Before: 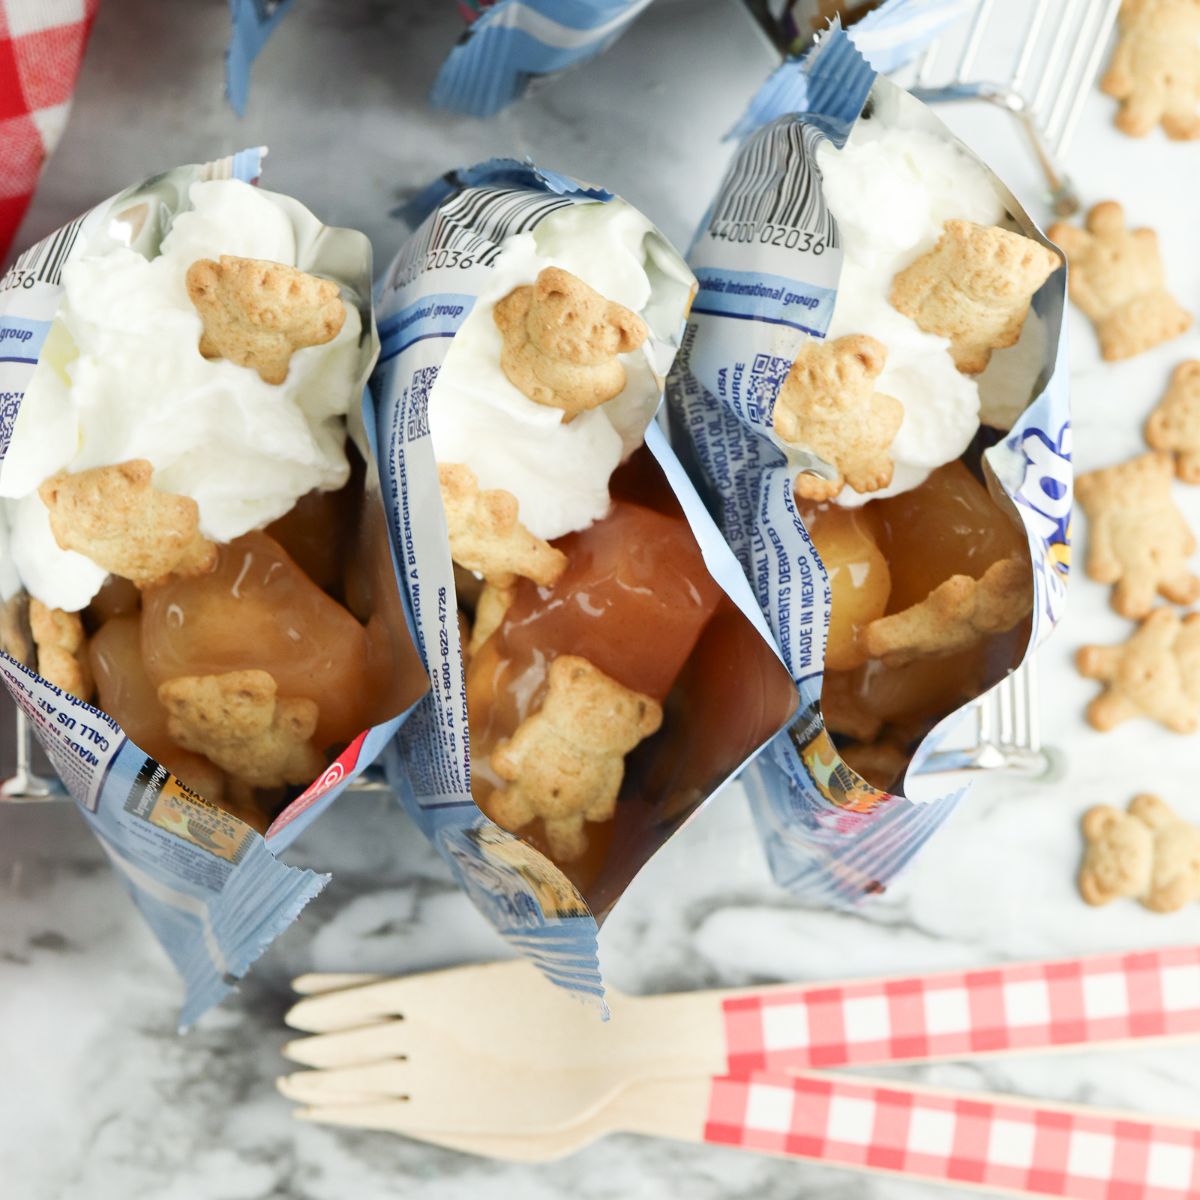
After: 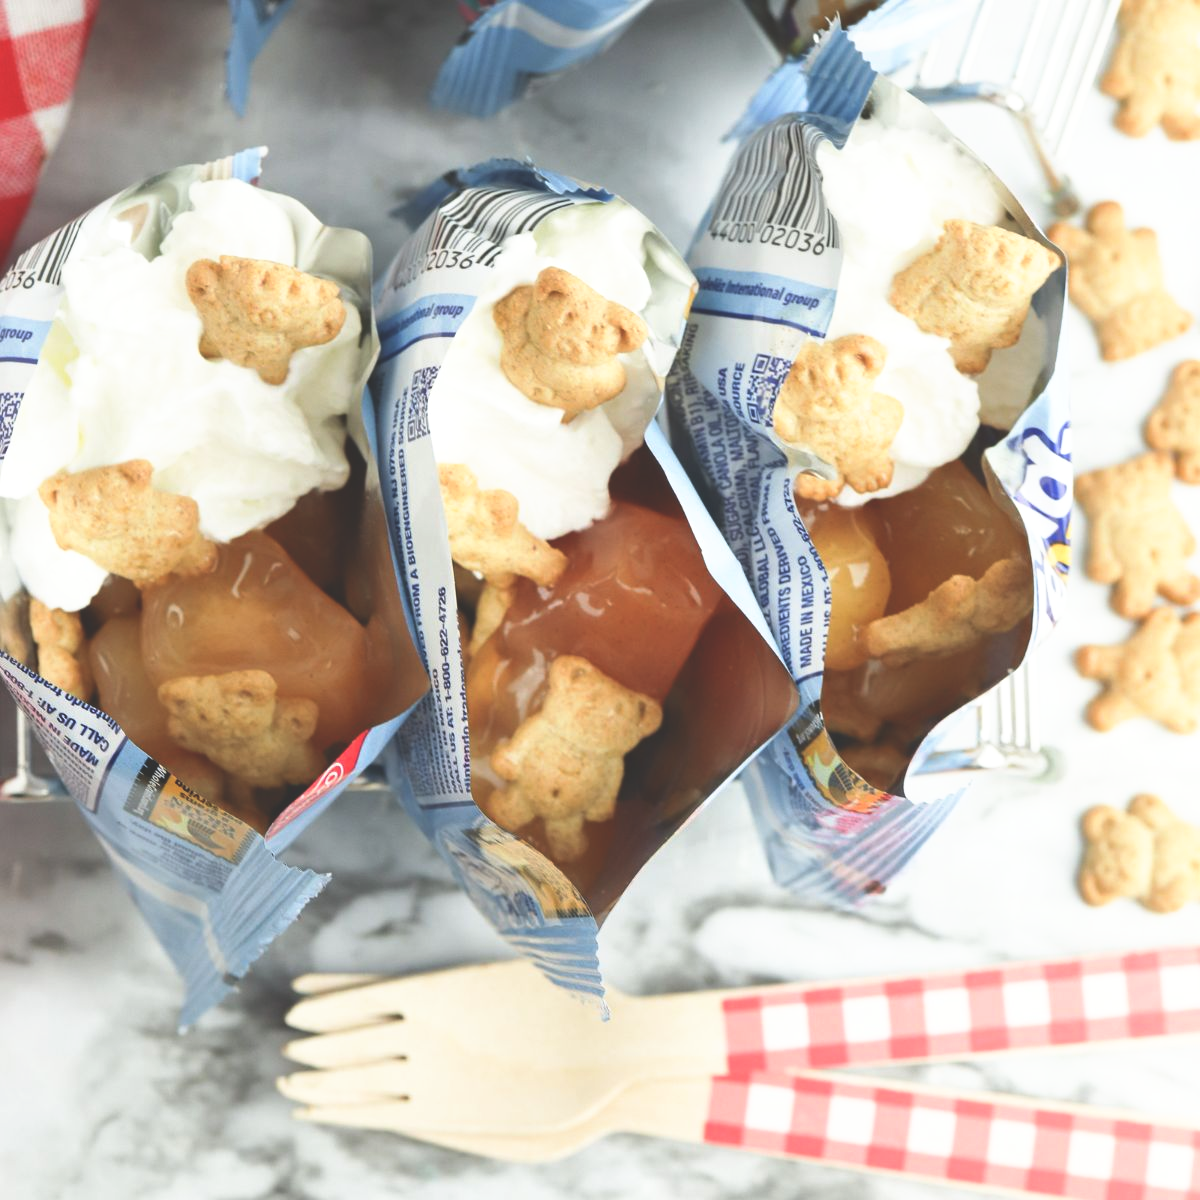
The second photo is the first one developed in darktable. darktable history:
base curve: curves: ch0 [(0.017, 0) (0.425, 0.441) (0.844, 0.933) (1, 1)], preserve colors none
exposure: black level correction -0.041, exposure 0.064 EV, compensate highlight preservation false
